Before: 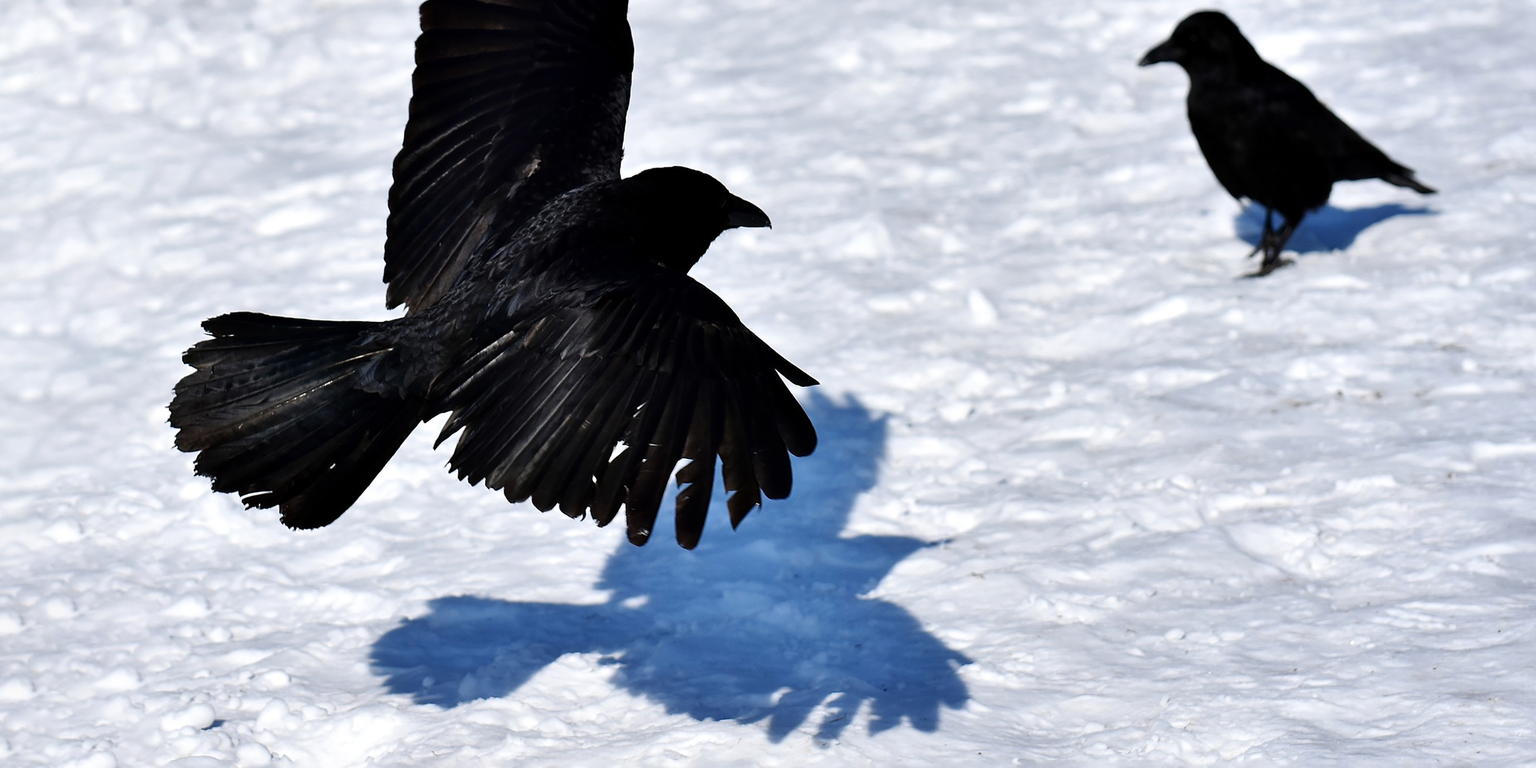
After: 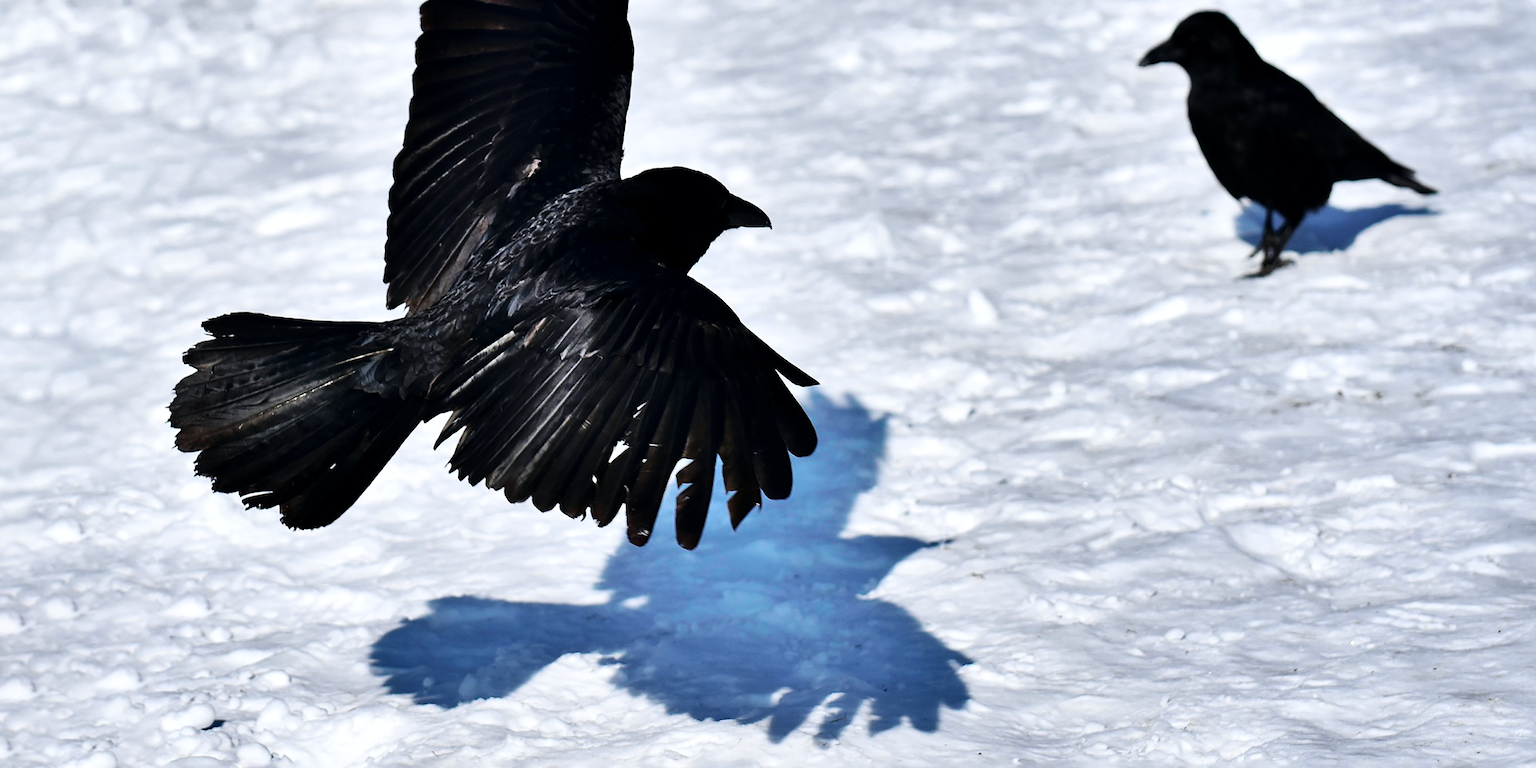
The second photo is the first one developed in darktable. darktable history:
tone curve: curves: ch0 [(0, 0) (0.051, 0.047) (0.102, 0.099) (0.228, 0.262) (0.446, 0.527) (0.695, 0.778) (0.908, 0.946) (1, 1)]; ch1 [(0, 0) (0.339, 0.298) (0.402, 0.363) (0.453, 0.413) (0.485, 0.469) (0.494, 0.493) (0.504, 0.501) (0.525, 0.533) (0.563, 0.591) (0.597, 0.631) (1, 1)]; ch2 [(0, 0) (0.48, 0.48) (0.504, 0.5) (0.539, 0.554) (0.59, 0.628) (0.642, 0.682) (0.824, 0.815) (1, 1)], color space Lab, independent channels, preserve colors none
shadows and highlights: white point adjustment 0.05, soften with gaussian
